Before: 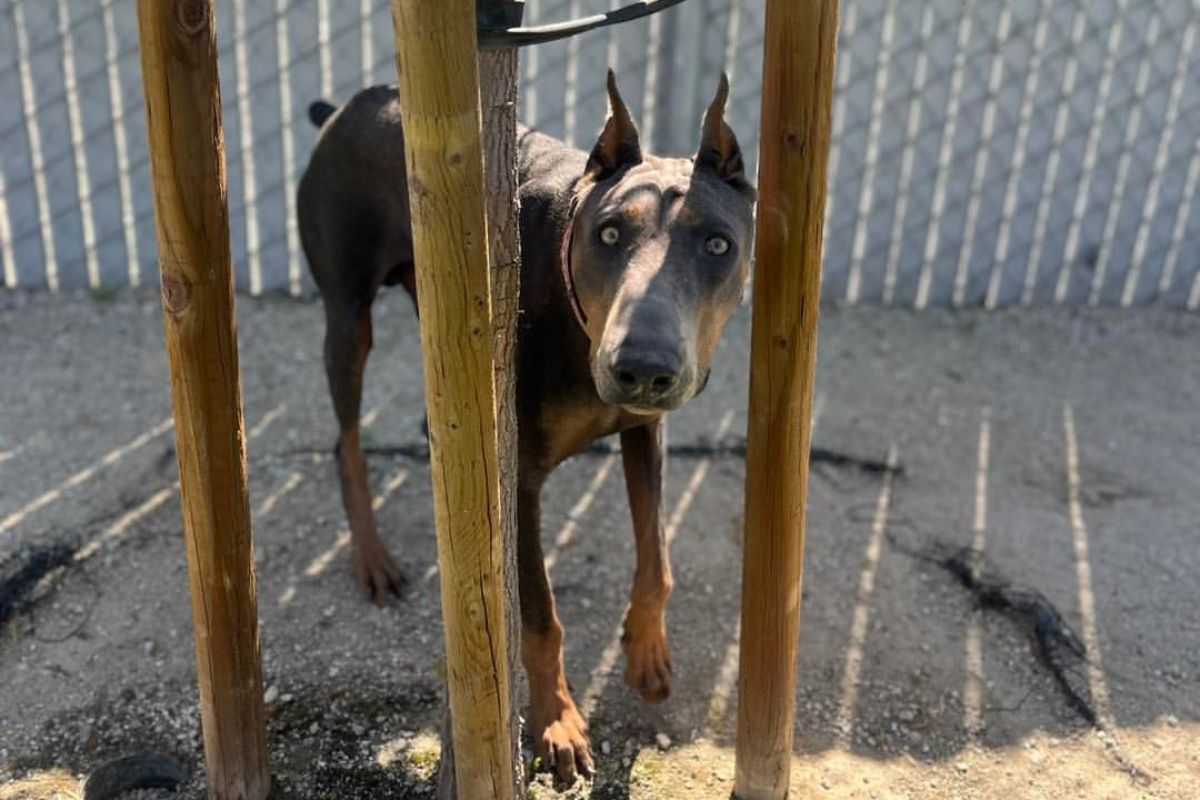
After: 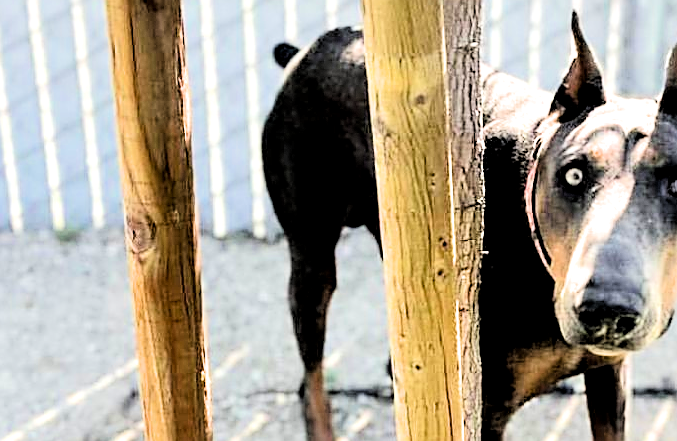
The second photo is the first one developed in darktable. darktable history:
crop and rotate: left 3.025%, top 7.538%, right 40.52%, bottom 37.249%
filmic rgb: black relative exposure -3.65 EV, white relative exposure 2.44 EV, hardness 3.29
exposure: exposure 0.65 EV, compensate highlight preservation false
tone equalizer: -7 EV 0.152 EV, -6 EV 0.638 EV, -5 EV 1.11 EV, -4 EV 1.35 EV, -3 EV 1.12 EV, -2 EV 0.6 EV, -1 EV 0.152 EV, edges refinement/feathering 500, mask exposure compensation -1.57 EV, preserve details no
local contrast: highlights 102%, shadows 100%, detail 119%, midtone range 0.2
sharpen: on, module defaults
